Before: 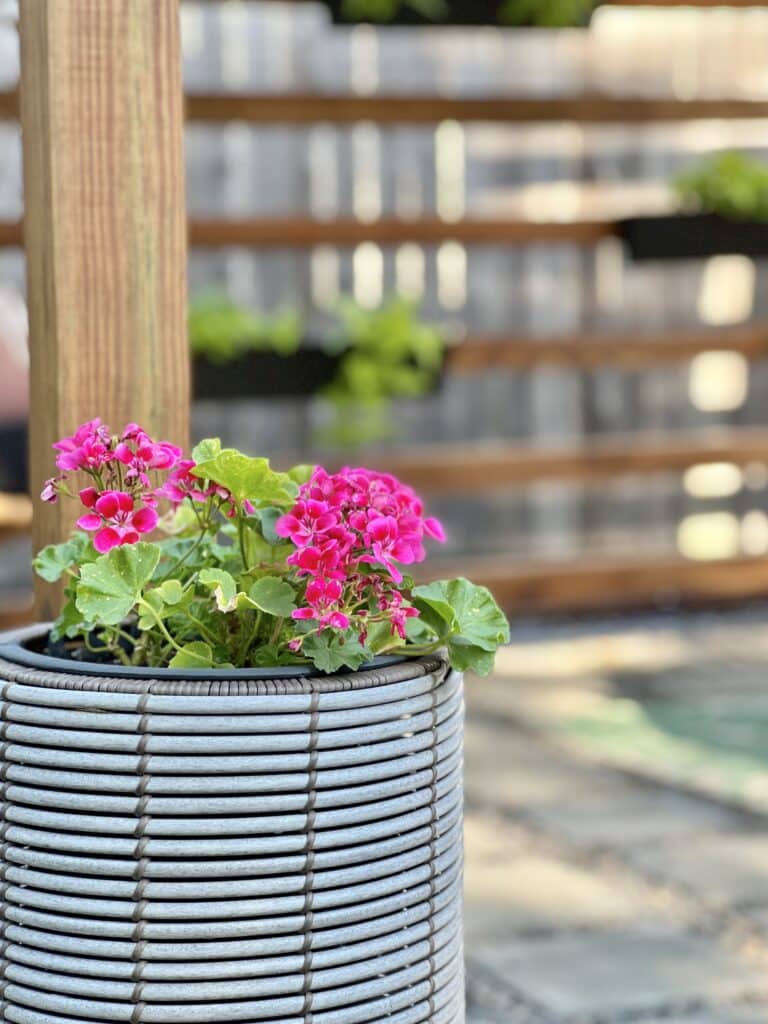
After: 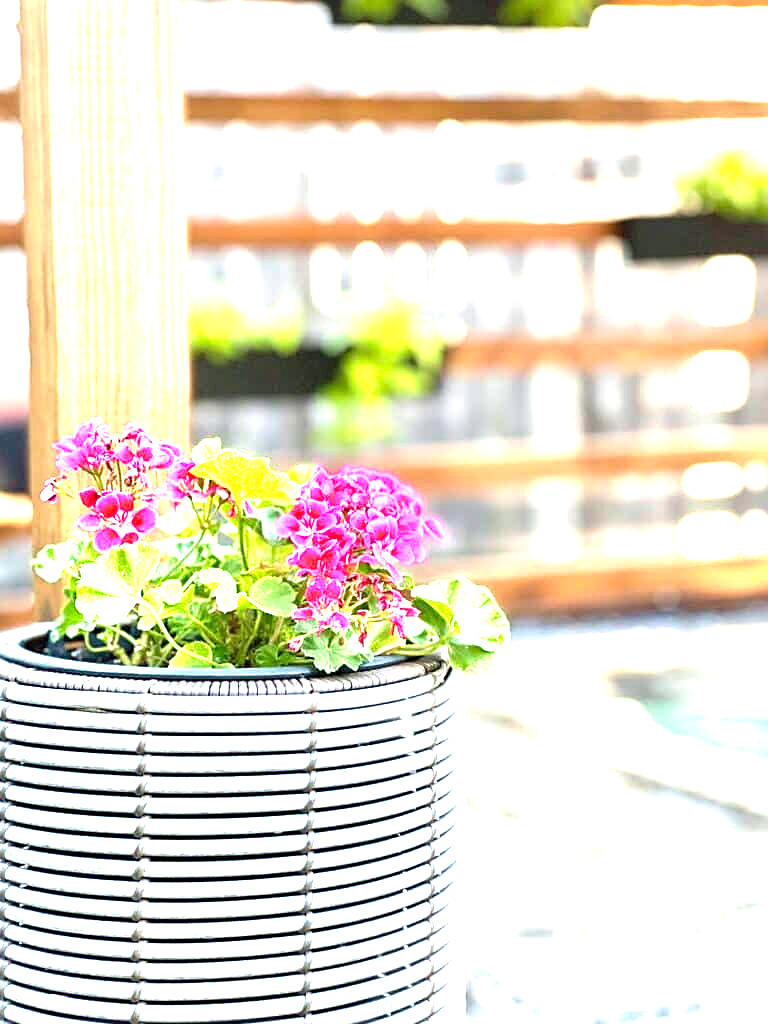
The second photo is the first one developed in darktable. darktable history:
exposure: black level correction 0, exposure 1.994 EV, compensate exposure bias true, compensate highlight preservation false
velvia: strength 15.53%
sharpen: on, module defaults
